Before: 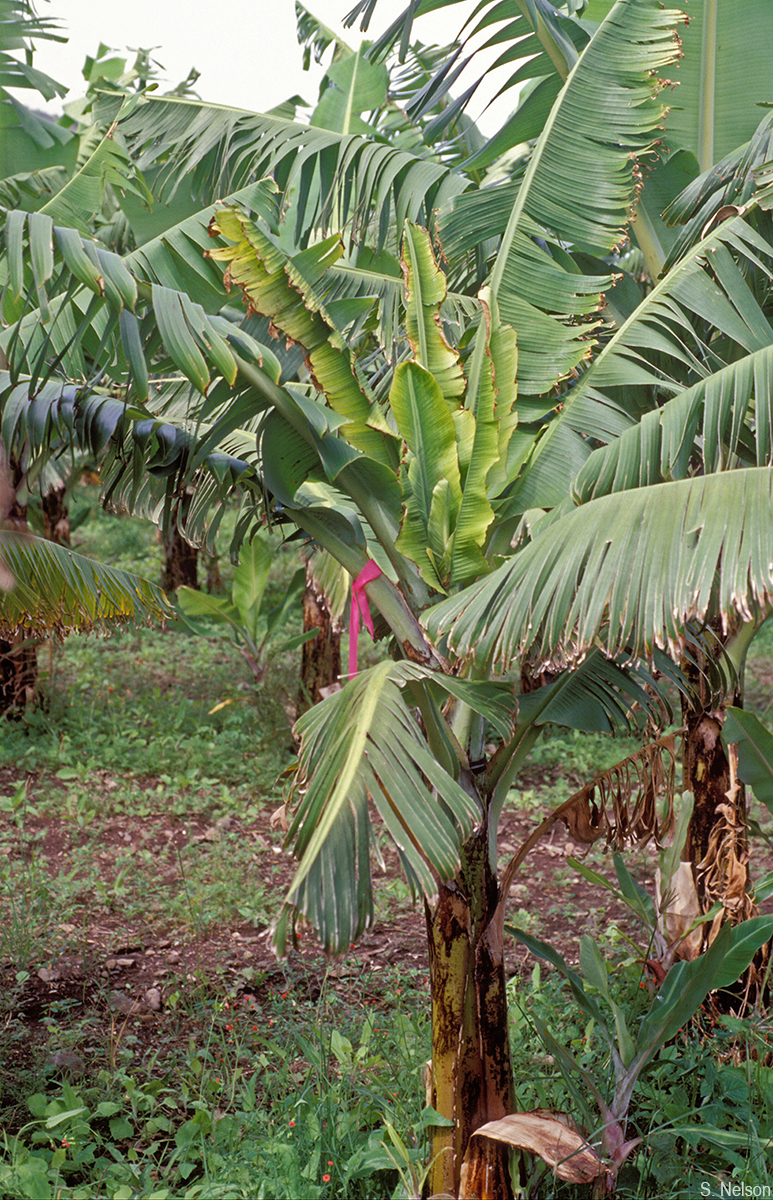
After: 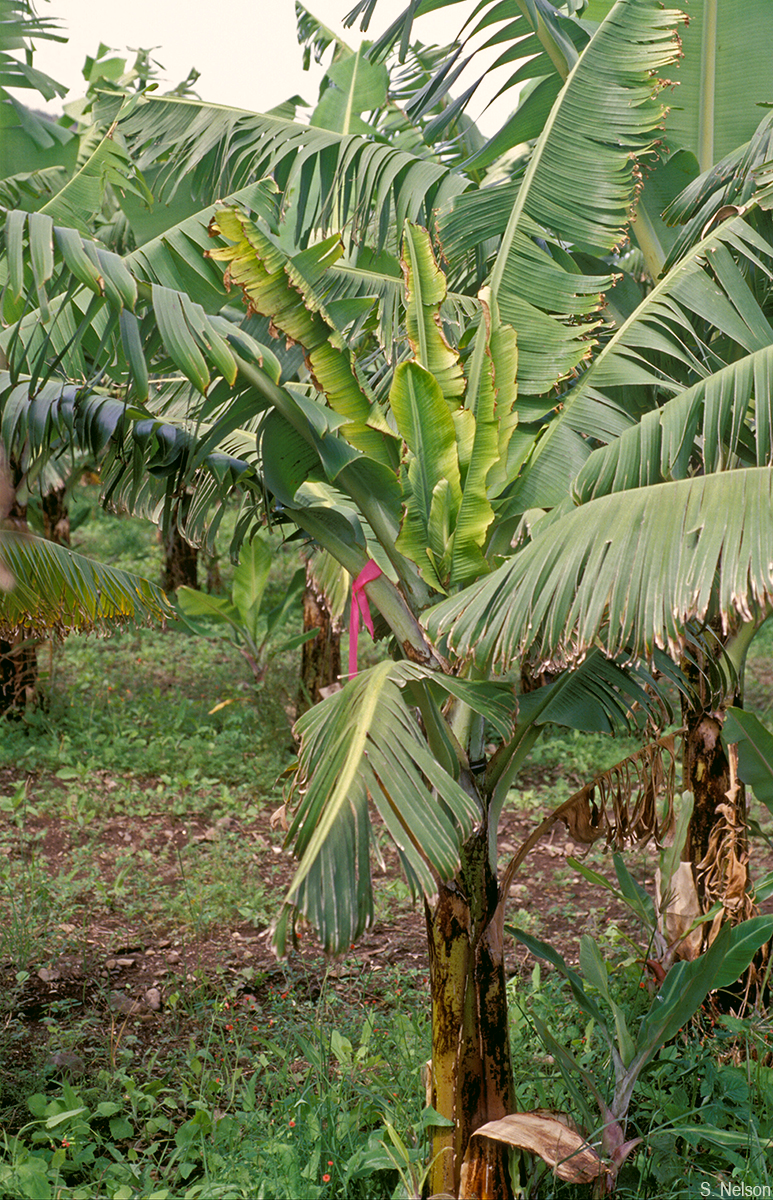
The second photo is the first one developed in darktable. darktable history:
color correction: highlights a* 4.41, highlights b* 4.95, shadows a* -8.03, shadows b* 4.7
